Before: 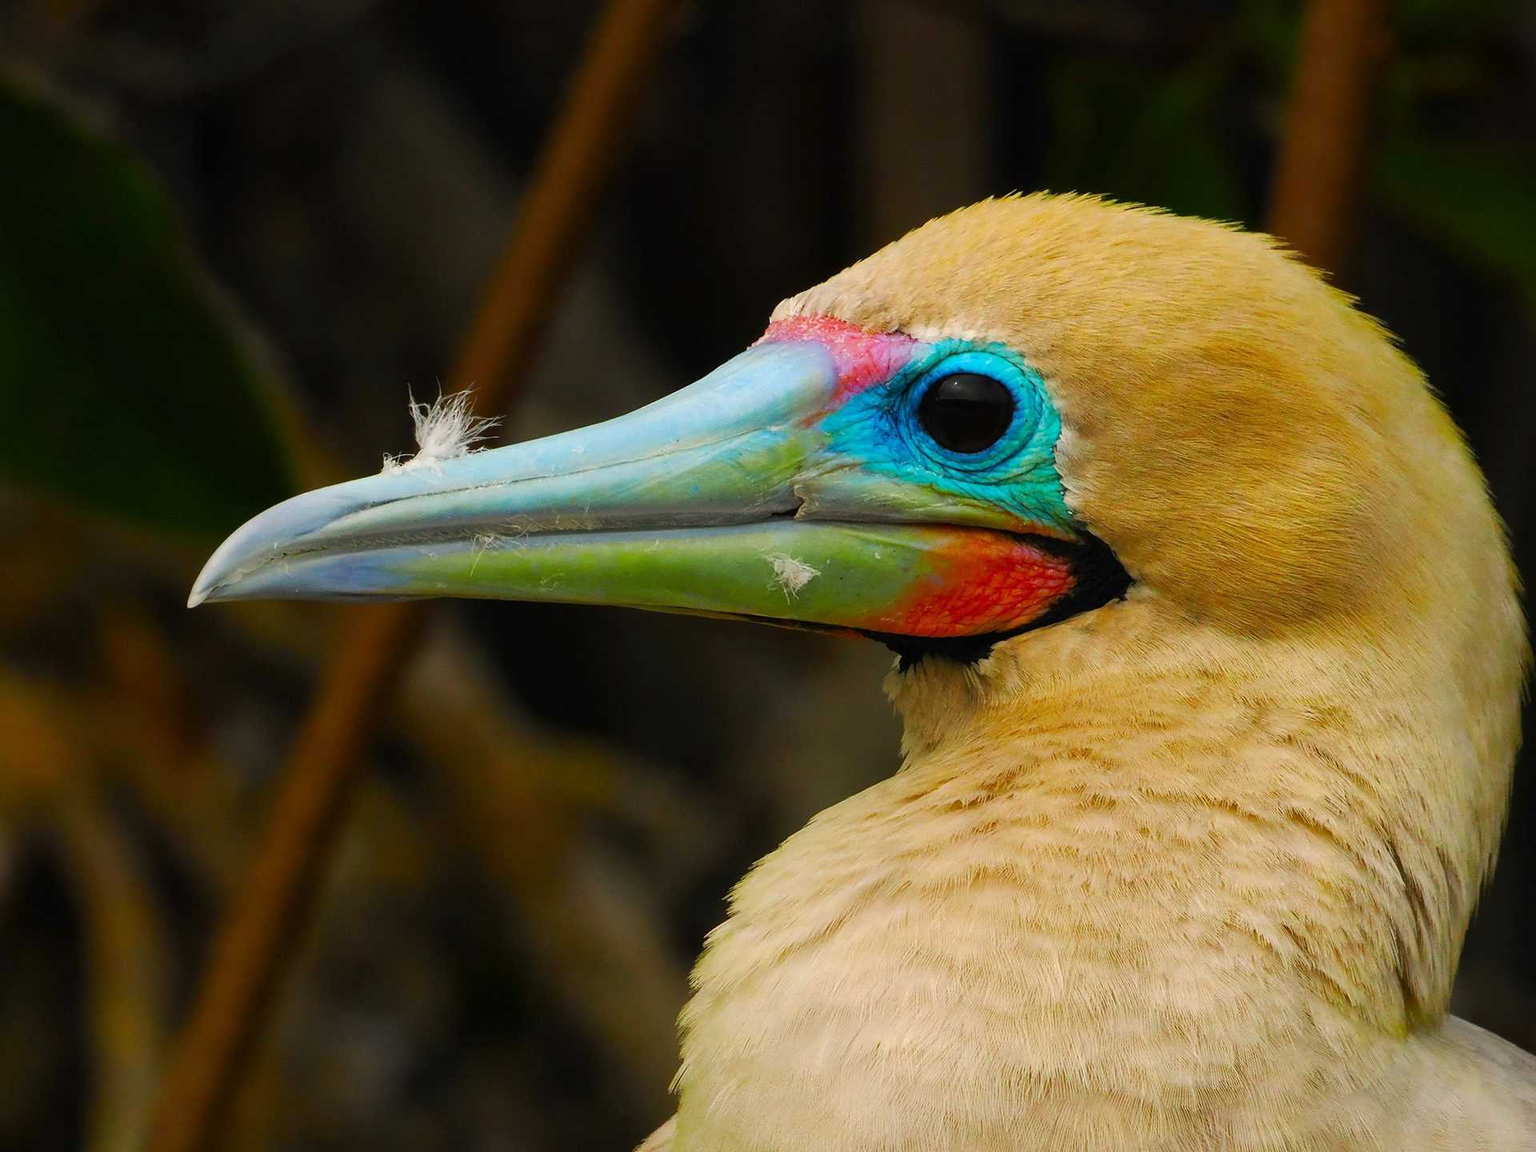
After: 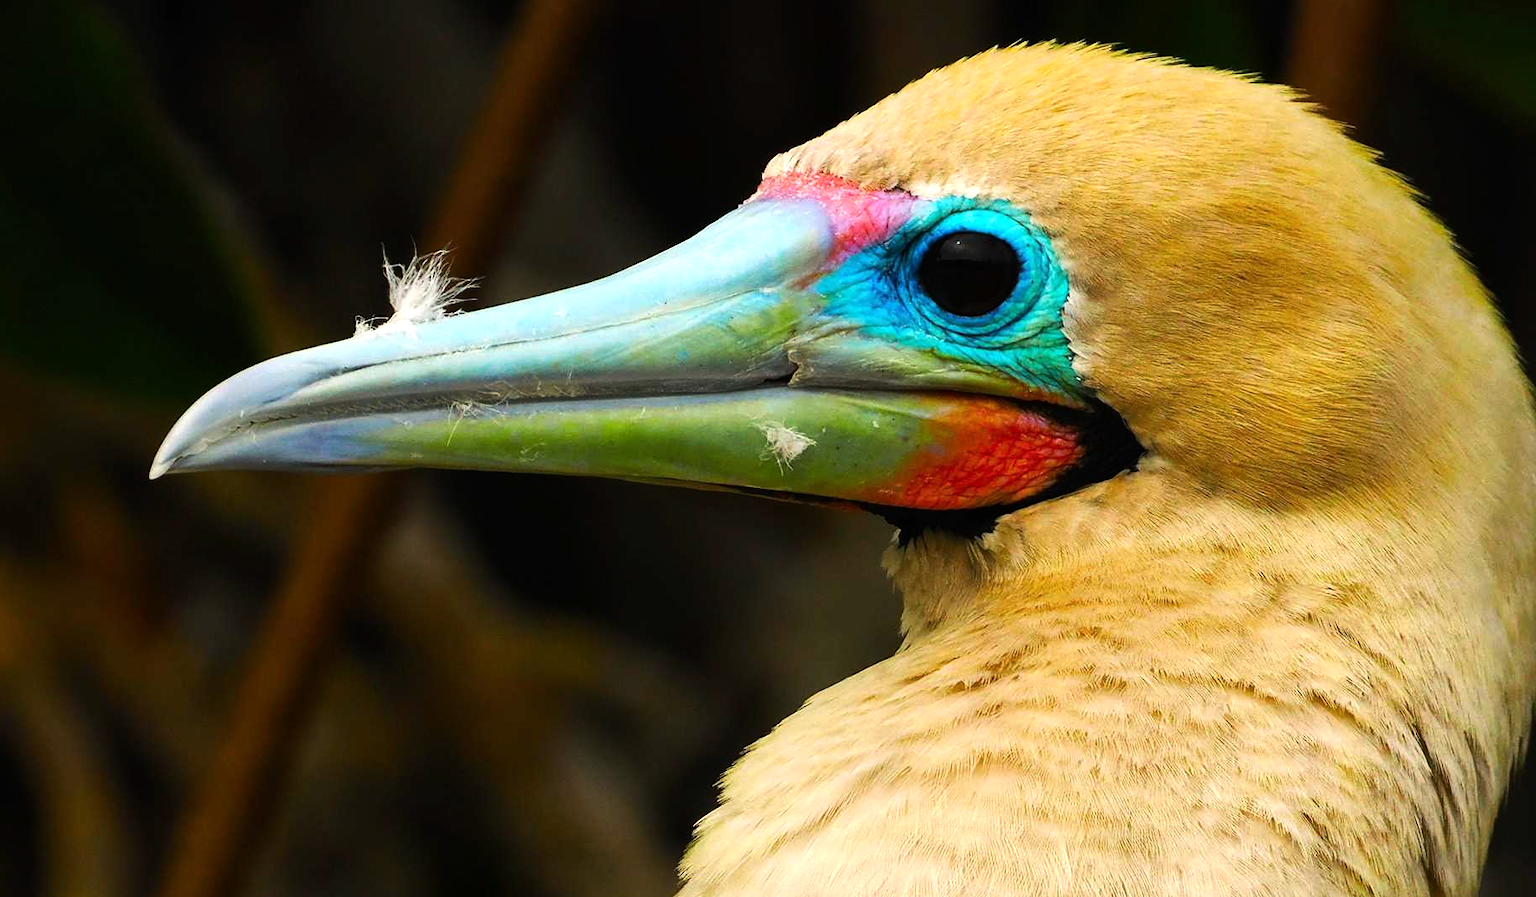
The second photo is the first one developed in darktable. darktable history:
tone equalizer: -8 EV -0.75 EV, -7 EV -0.7 EV, -6 EV -0.6 EV, -5 EV -0.4 EV, -3 EV 0.4 EV, -2 EV 0.6 EV, -1 EV 0.7 EV, +0 EV 0.75 EV, edges refinement/feathering 500, mask exposure compensation -1.57 EV, preserve details no
crop and rotate: left 2.991%, top 13.302%, right 1.981%, bottom 12.636%
